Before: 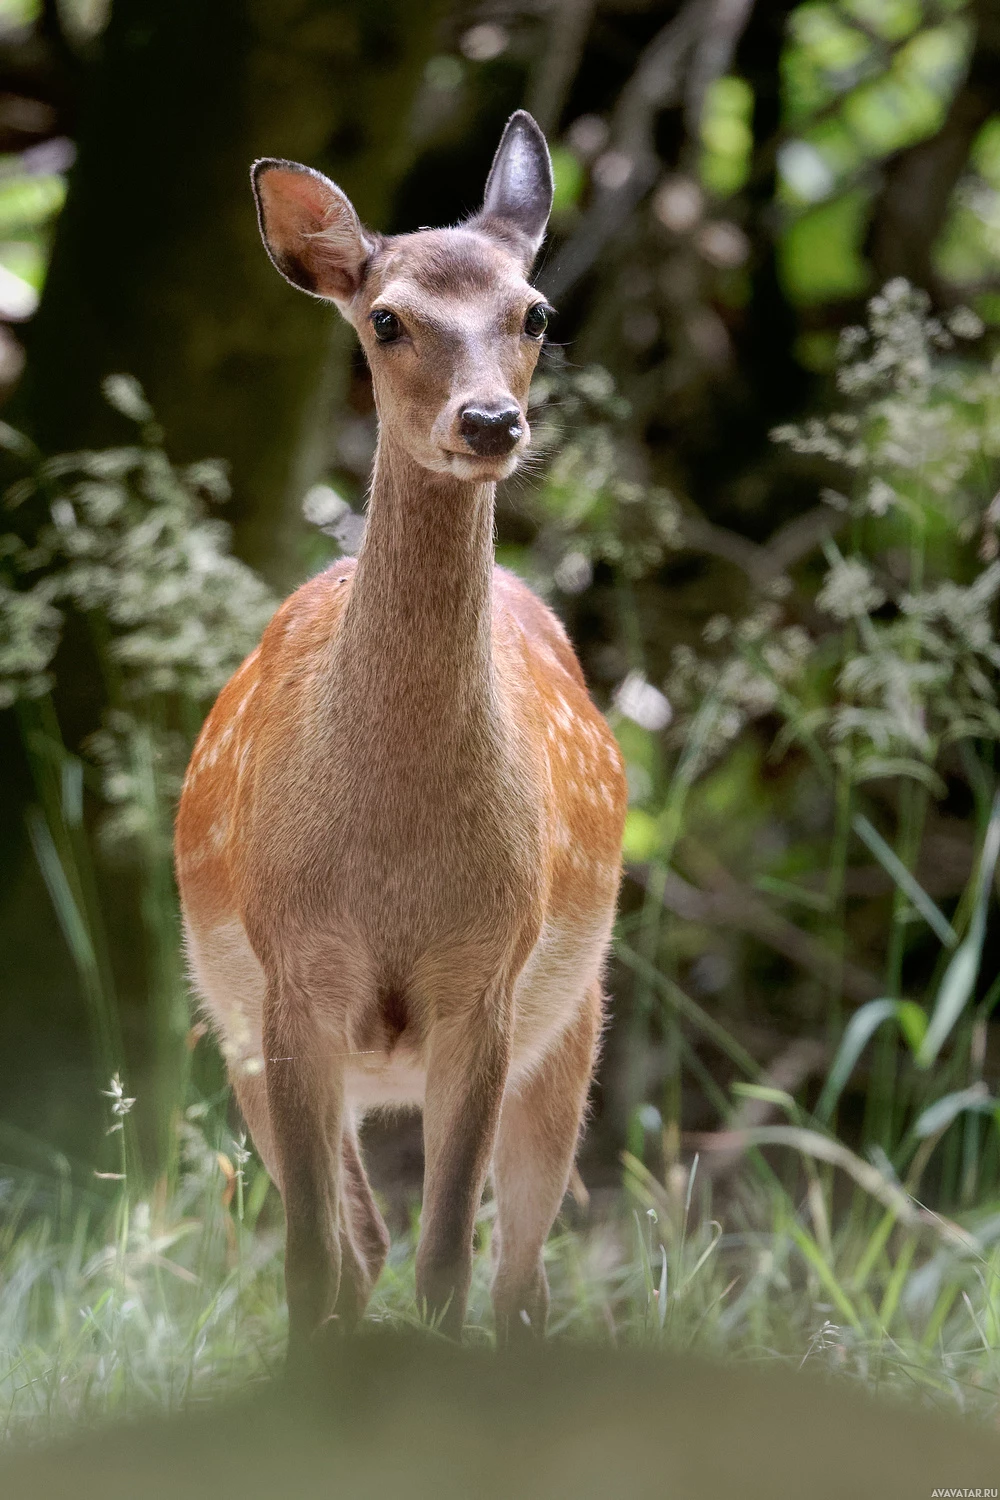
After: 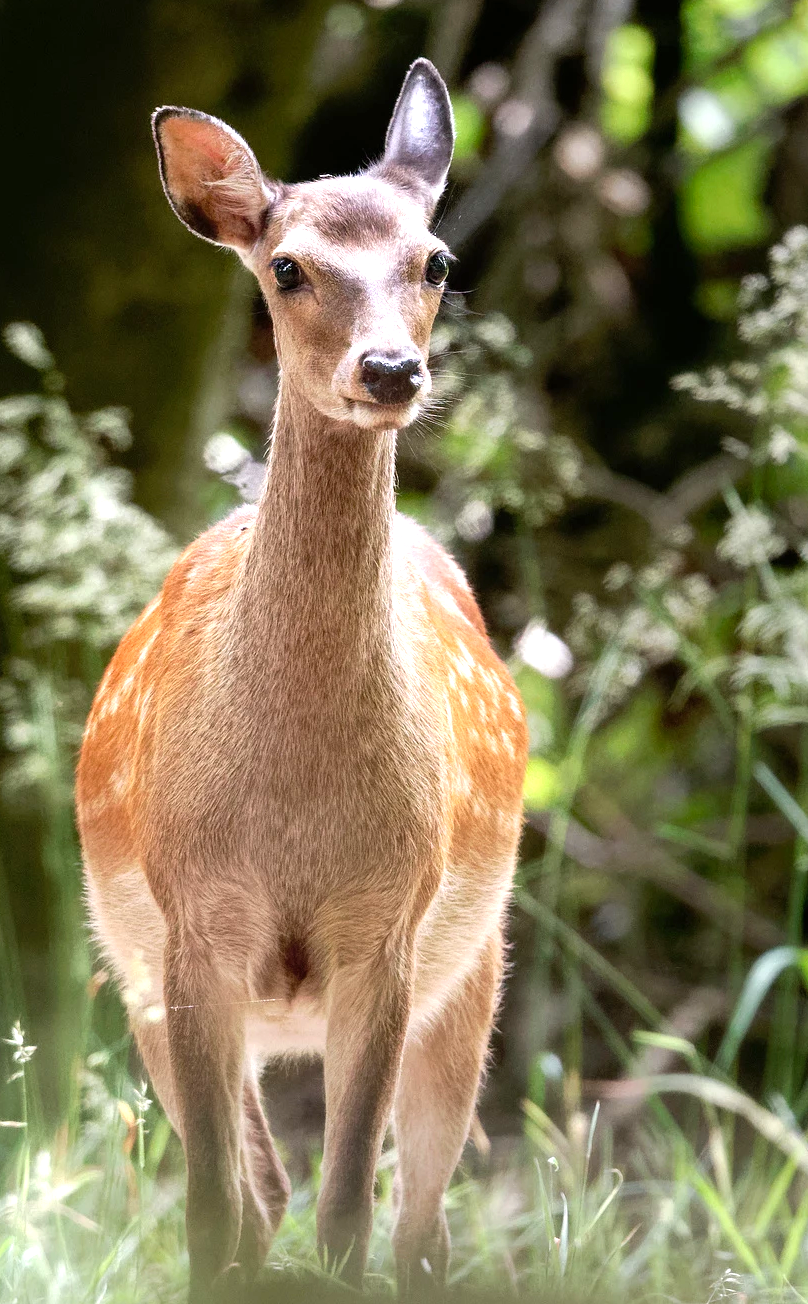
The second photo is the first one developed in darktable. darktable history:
crop: left 9.929%, top 3.475%, right 9.188%, bottom 9.529%
levels: levels [0, 0.394, 0.787]
